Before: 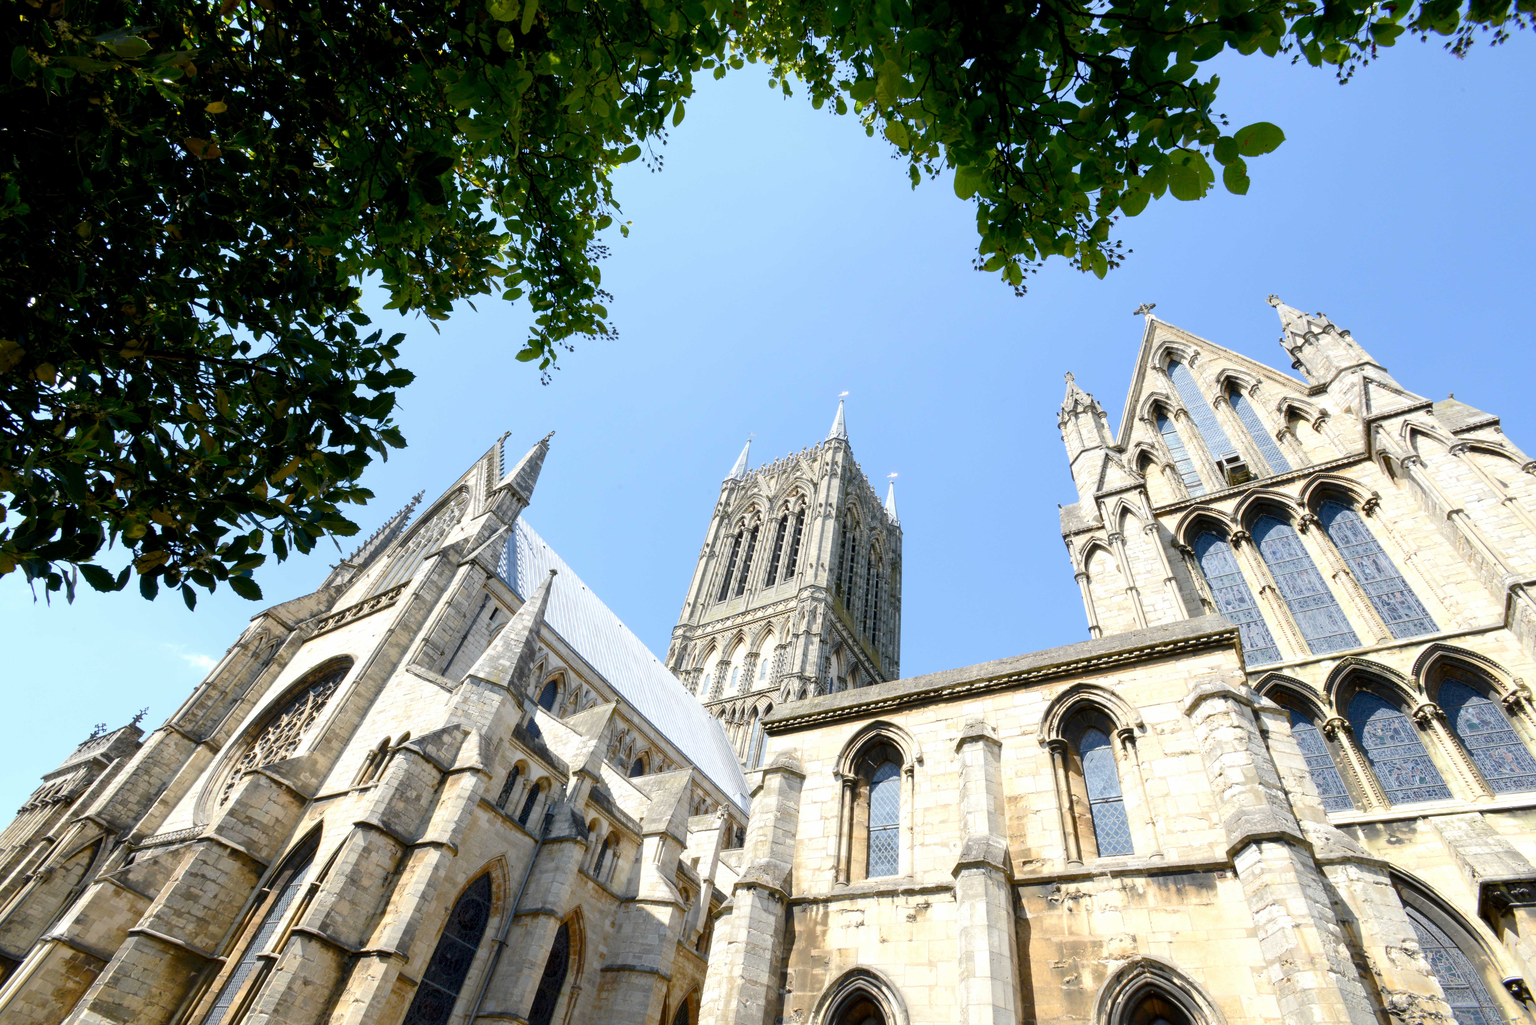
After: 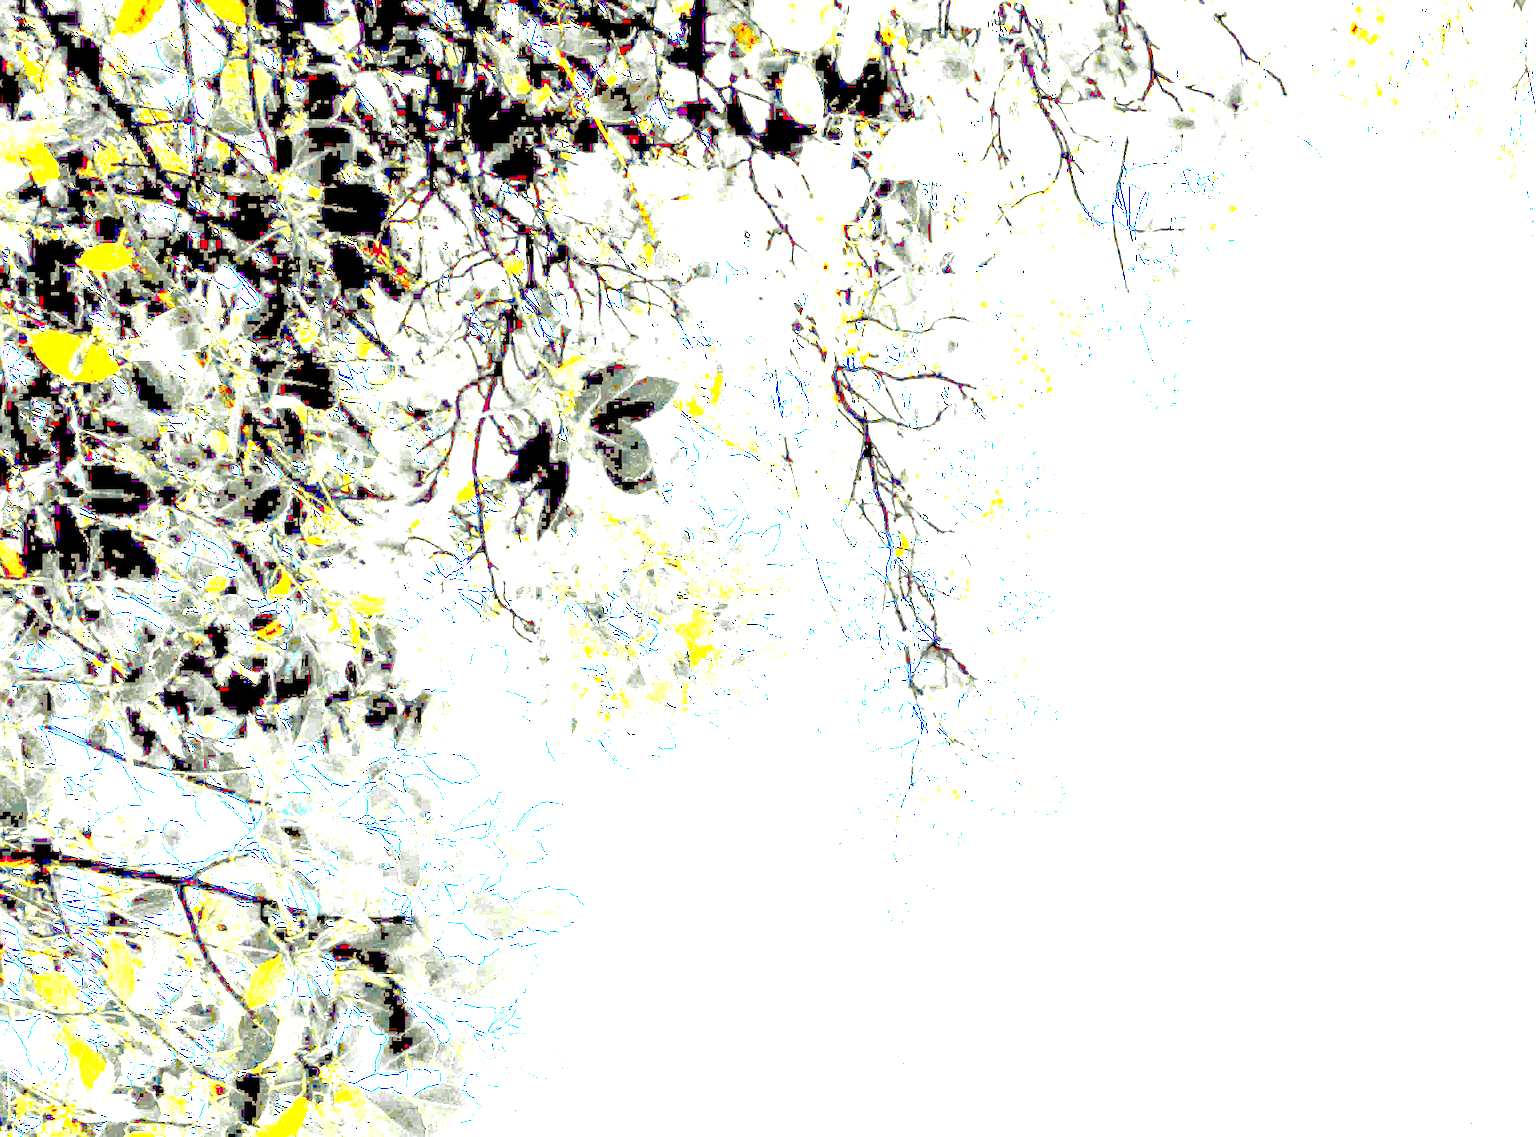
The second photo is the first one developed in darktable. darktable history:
crop and rotate: left 11.239%, top 0.097%, right 47.261%, bottom 53.863%
exposure: exposure 7.997 EV, compensate highlight preservation false
sharpen: on, module defaults
tone equalizer: -7 EV 0.161 EV, -6 EV 0.616 EV, -5 EV 1.12 EV, -4 EV 1.37 EV, -3 EV 1.16 EV, -2 EV 0.6 EV, -1 EV 0.153 EV
color correction: highlights a* 2.63, highlights b* 23.32
color balance rgb: perceptual saturation grading › global saturation 40.095%, perceptual saturation grading › highlights -25.43%, perceptual saturation grading › mid-tones 34.945%, perceptual saturation grading › shadows 36.188%
color zones: curves: ch1 [(0, 0.679) (0.143, 0.647) (0.286, 0.261) (0.378, -0.011) (0.571, 0.396) (0.714, 0.399) (0.857, 0.406) (1, 0.679)]
levels: gray 59.39%, levels [0, 0.445, 1]
